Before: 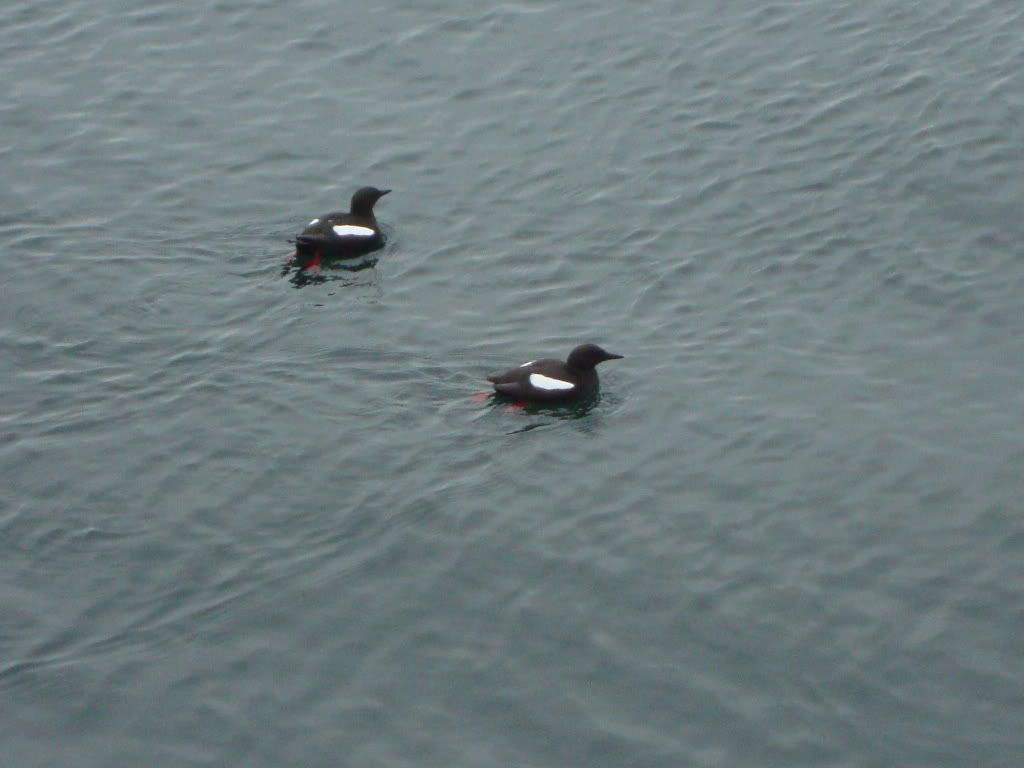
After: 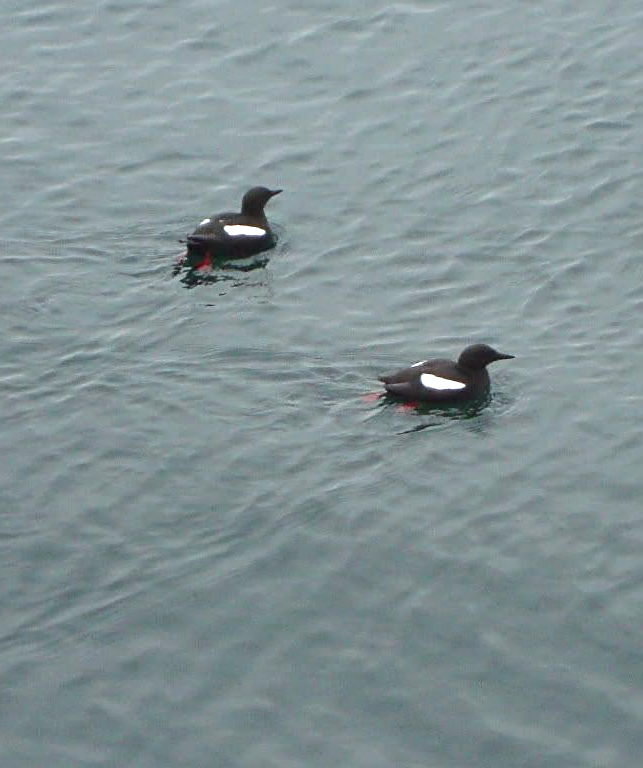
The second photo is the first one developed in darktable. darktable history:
exposure: exposure 0.492 EV, compensate highlight preservation false
crop: left 10.648%, right 26.537%
sharpen: amount 0.489
